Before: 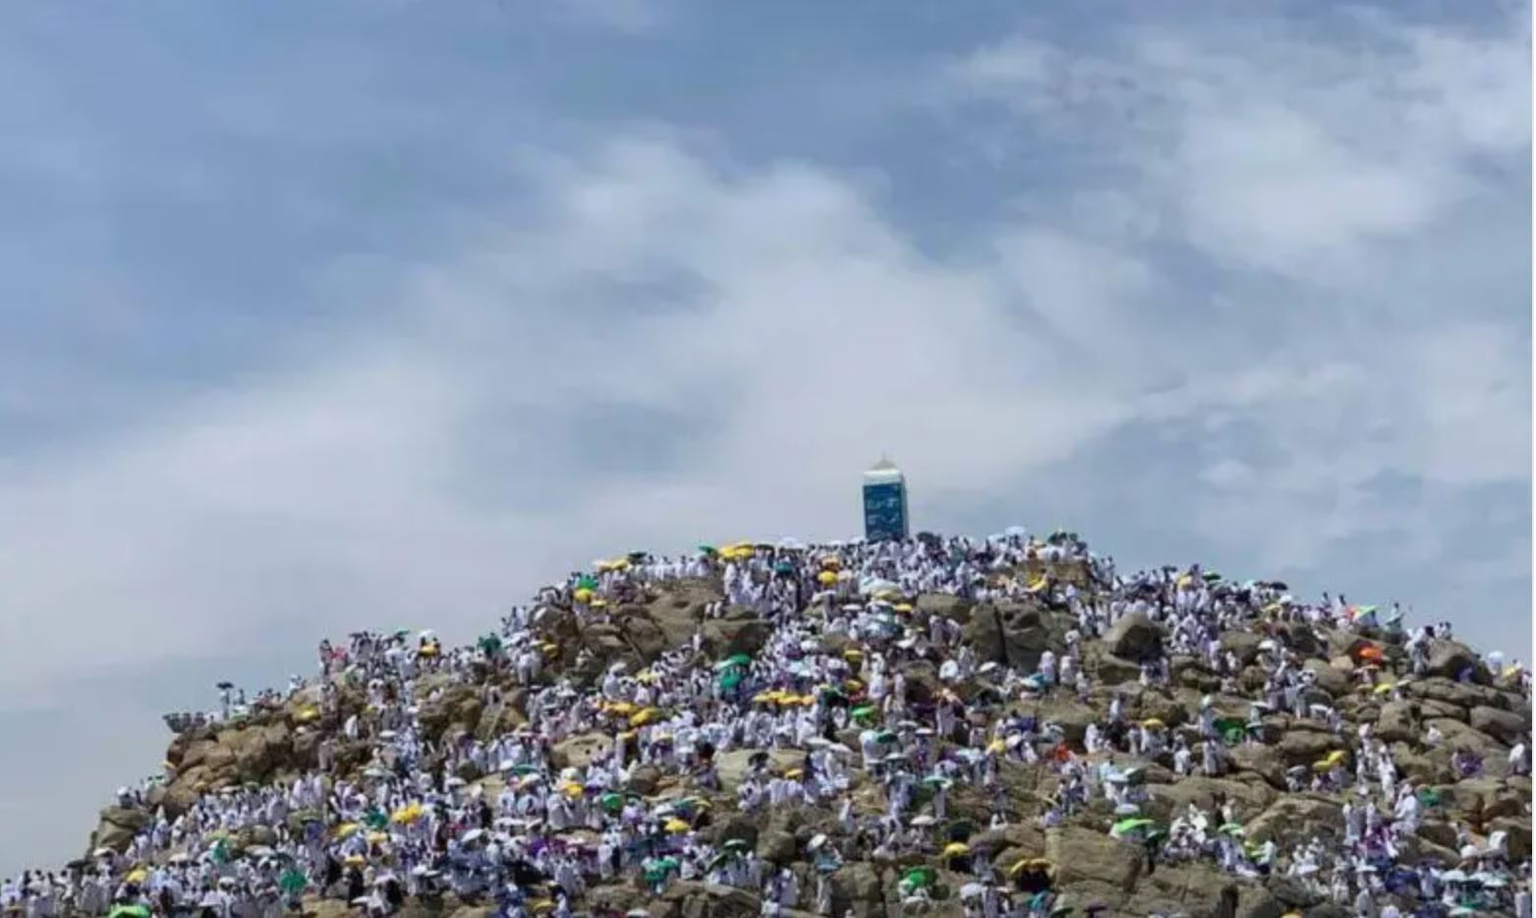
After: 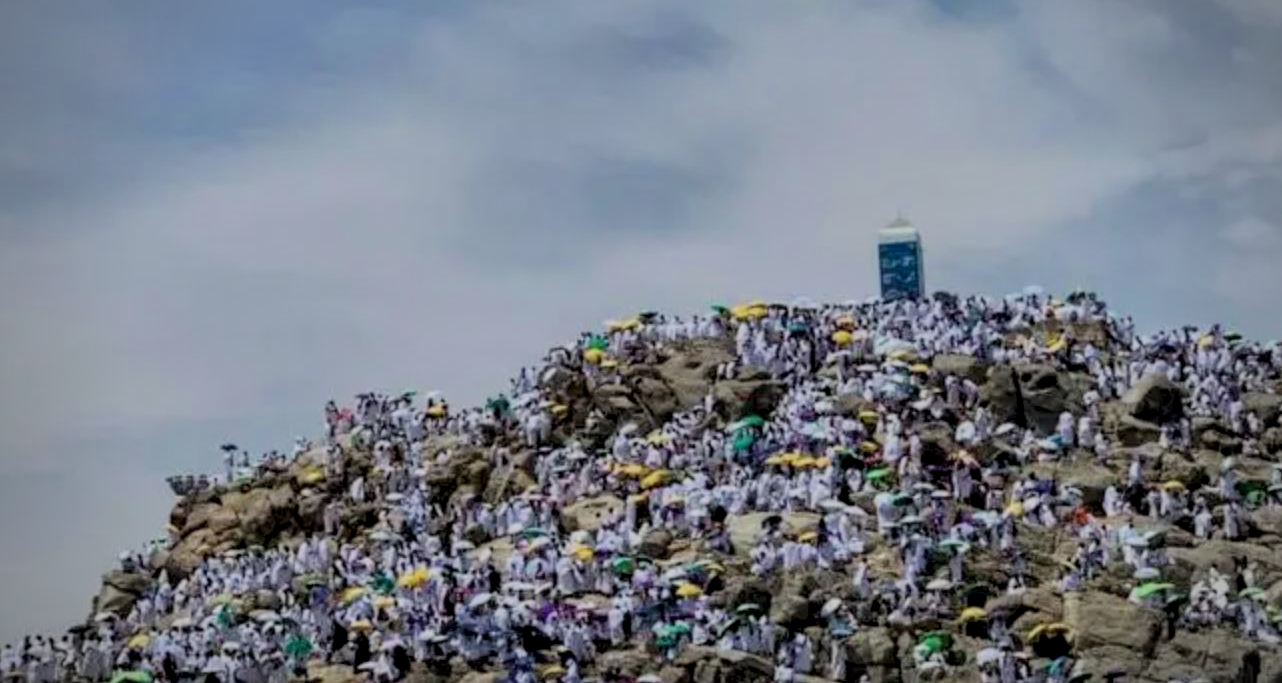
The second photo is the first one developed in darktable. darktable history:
crop: top 26.856%, right 17.949%
local contrast: on, module defaults
filmic rgb: middle gray luminance 29.87%, black relative exposure -8.9 EV, white relative exposure 6.98 EV, threshold 5.95 EV, target black luminance 0%, hardness 2.92, latitude 2.94%, contrast 0.96, highlights saturation mix 3.86%, shadows ↔ highlights balance 12.19%, color science v6 (2022), enable highlight reconstruction true
shadows and highlights: radius 107.27, shadows 23.52, highlights -57.71, low approximation 0.01, soften with gaussian
vignetting: width/height ratio 1.098
